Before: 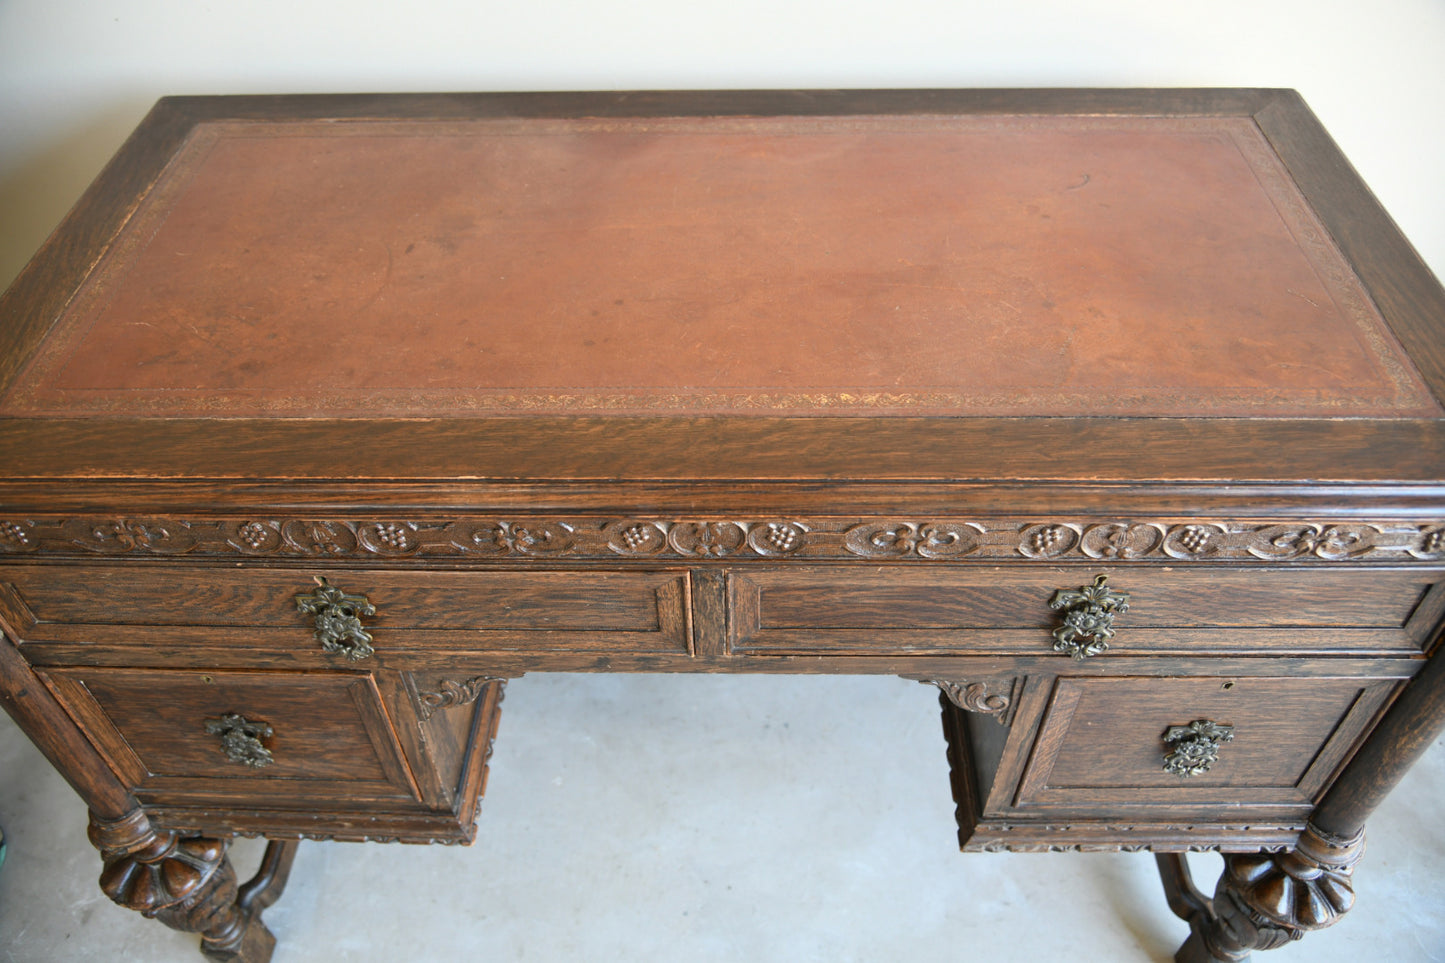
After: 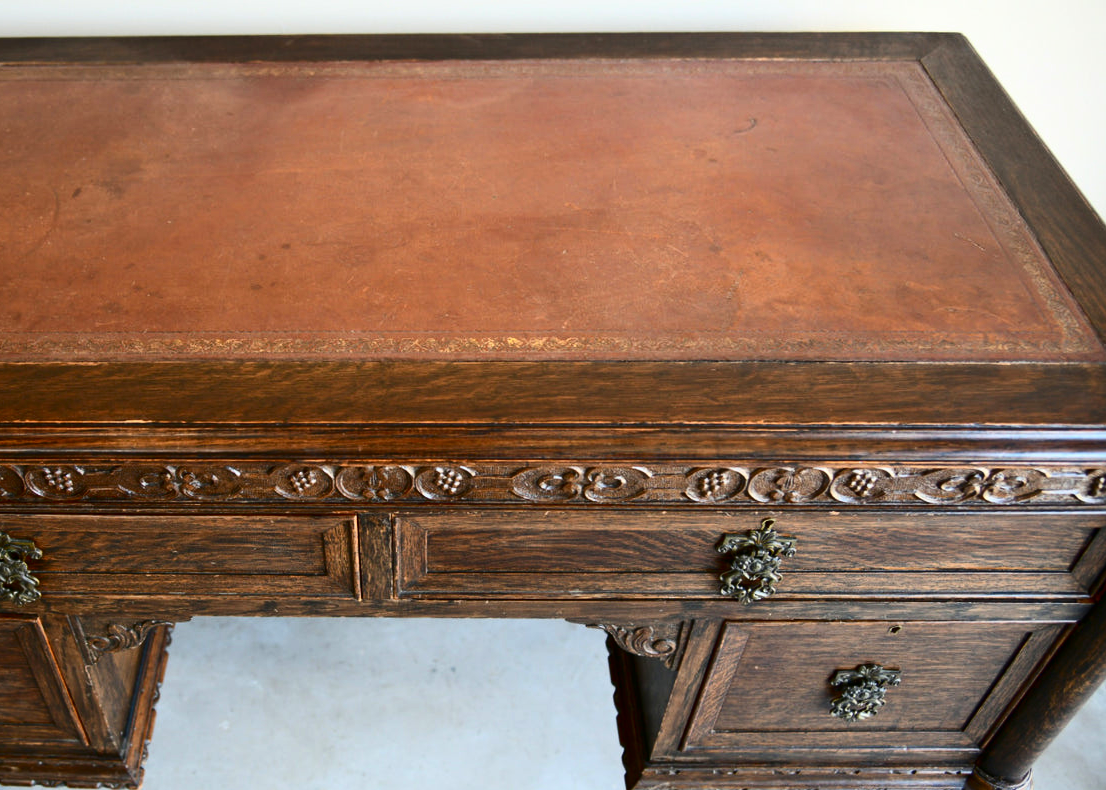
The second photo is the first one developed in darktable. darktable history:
crop: left 23.095%, top 5.827%, bottom 11.854%
contrast brightness saturation: contrast 0.22, brightness -0.19, saturation 0.24
